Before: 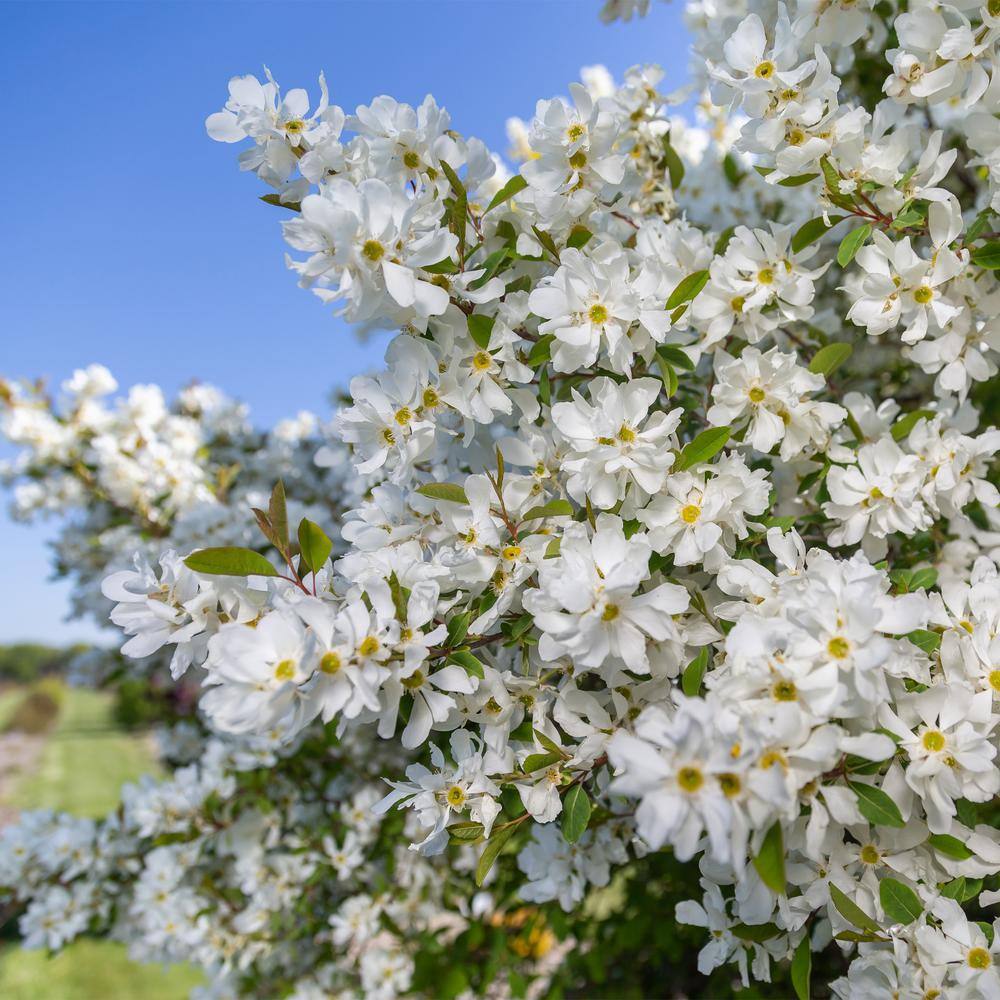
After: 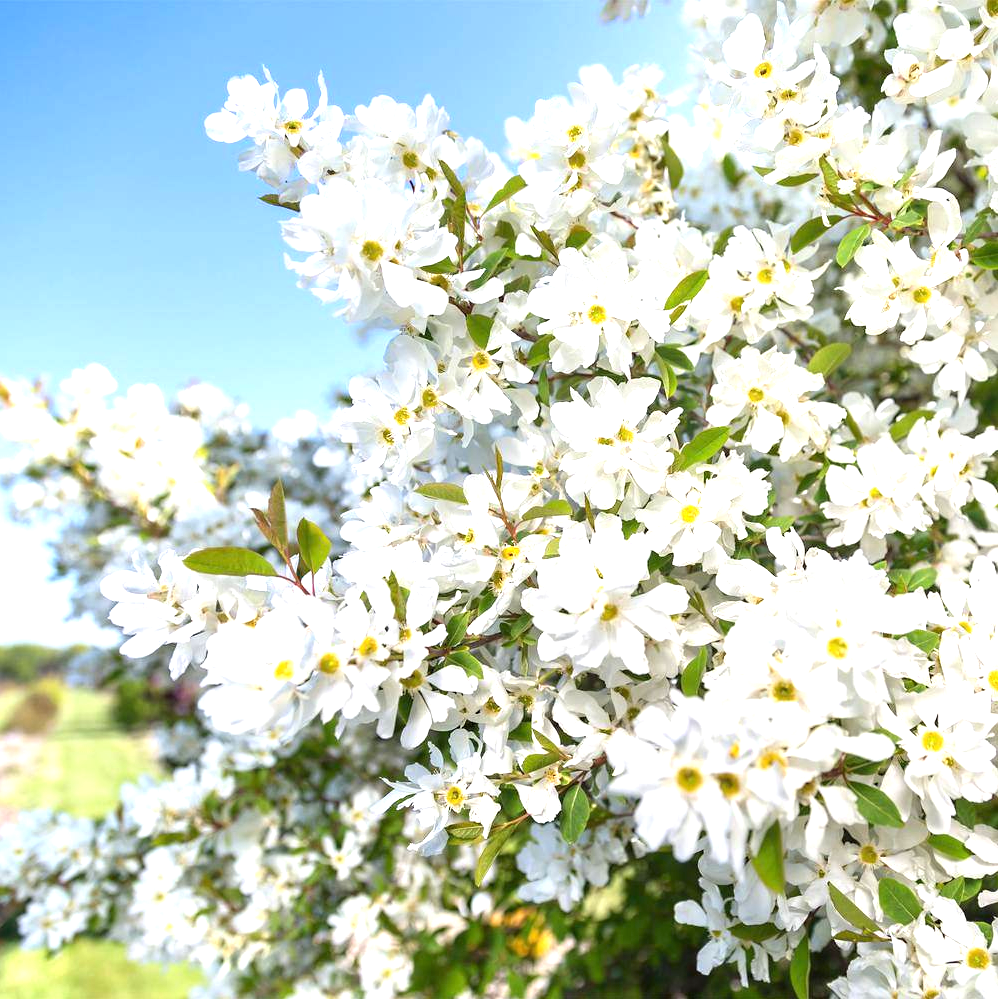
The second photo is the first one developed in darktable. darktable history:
exposure: black level correction 0, exposure 1.2 EV, compensate highlight preservation false
sharpen: radius 5.347, amount 0.316, threshold 26.763
crop: left 0.154%
